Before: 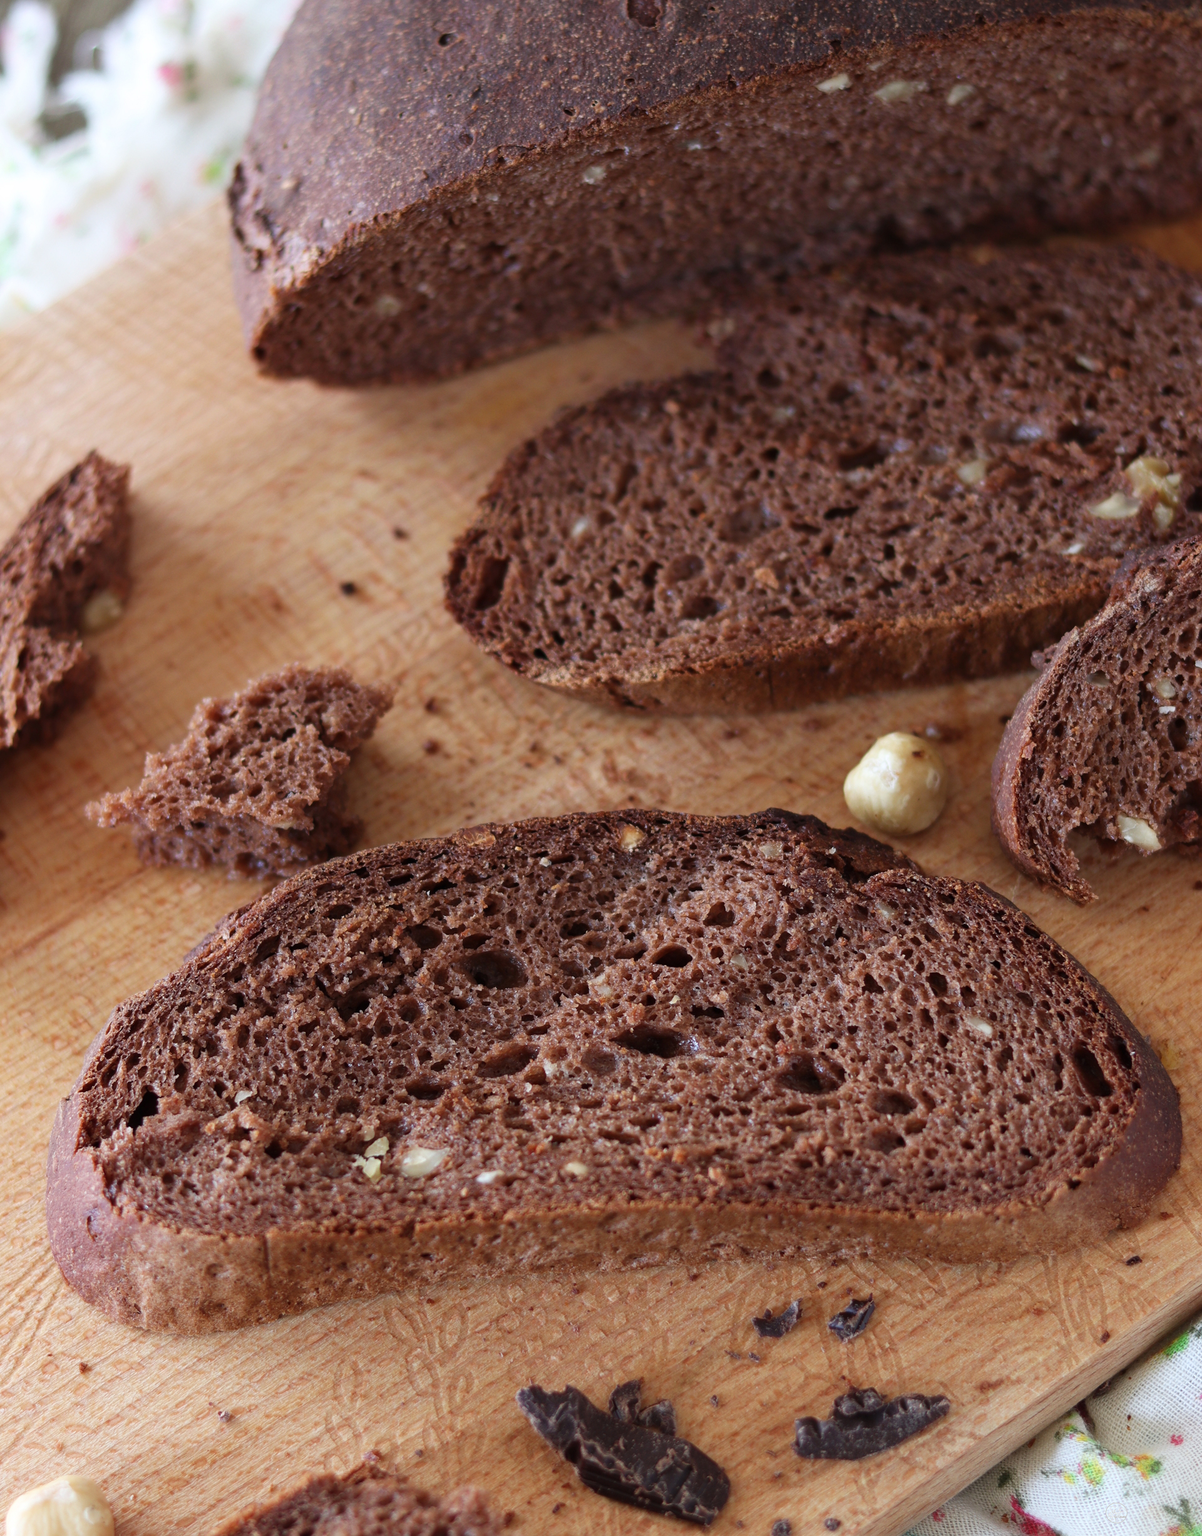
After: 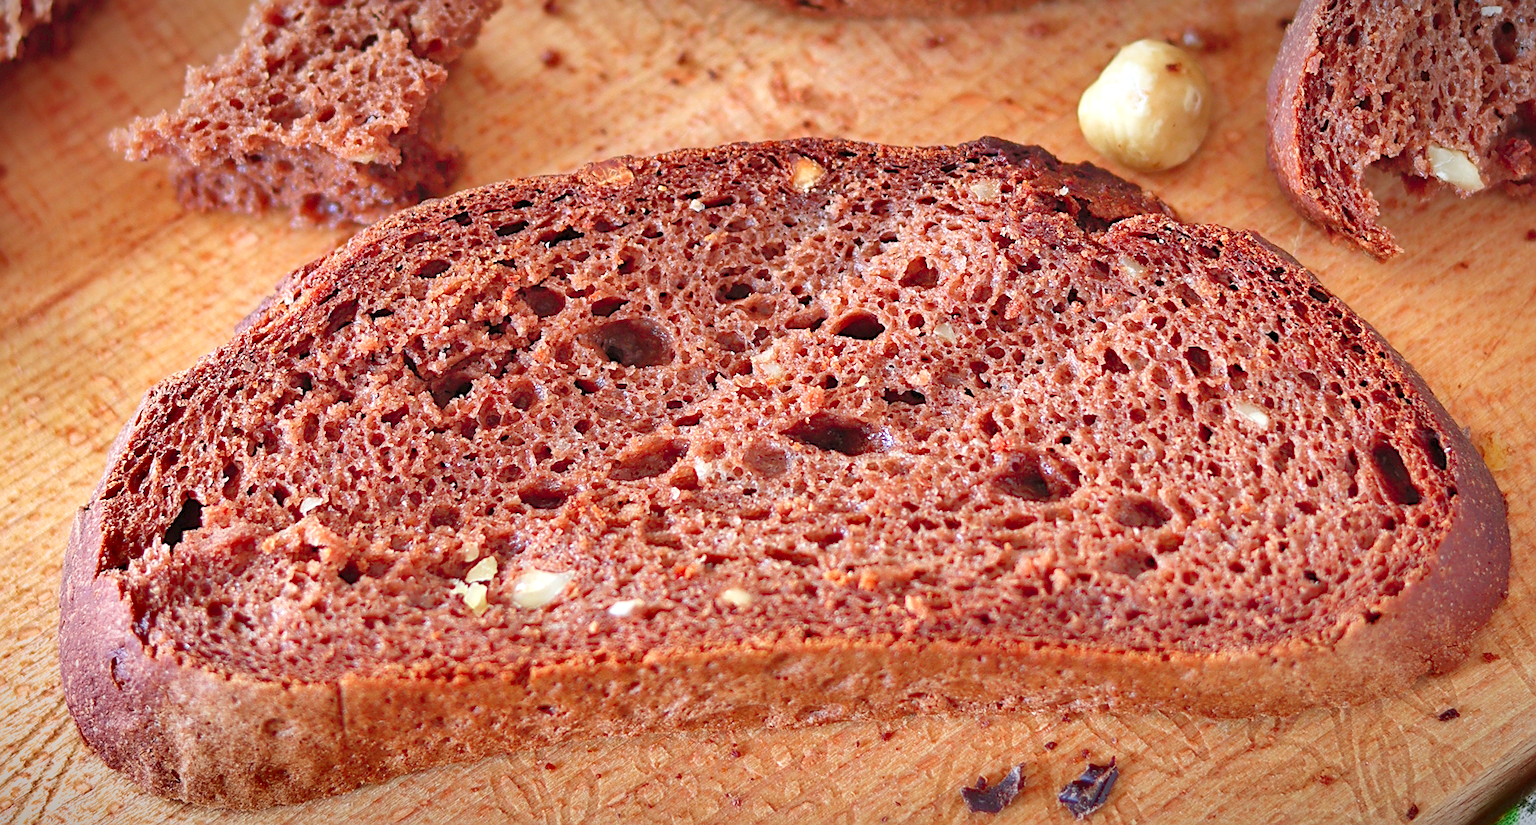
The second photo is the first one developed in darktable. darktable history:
shadows and highlights: radius 101.84, shadows 50.67, highlights -65.95, soften with gaussian
levels: levels [0.008, 0.318, 0.836]
crop: top 45.68%, bottom 12.233%
sharpen: on, module defaults
vignetting: fall-off start 80.49%, fall-off radius 62.15%, brightness -0.585, saturation -0.125, automatic ratio true, width/height ratio 1.42
